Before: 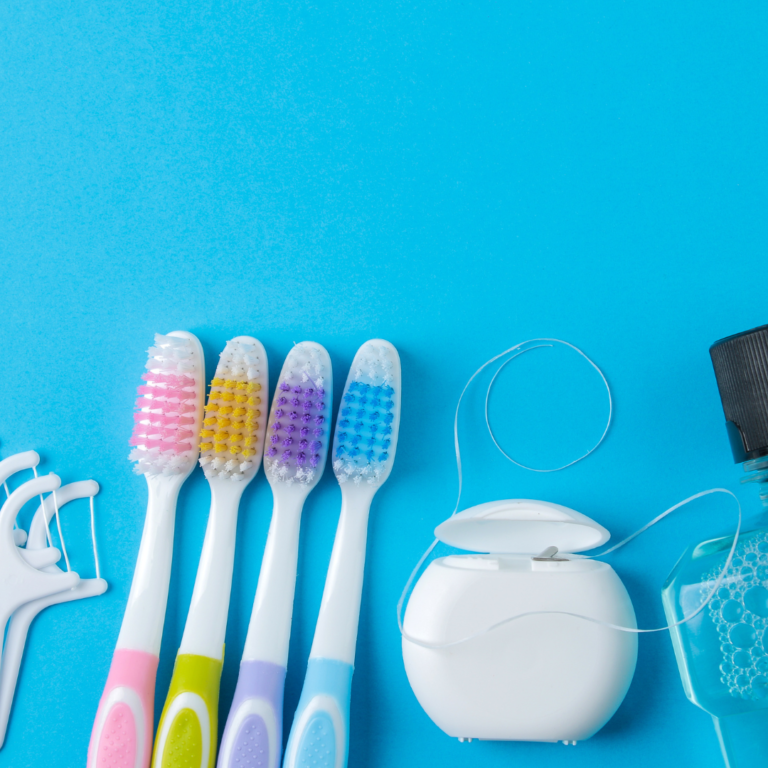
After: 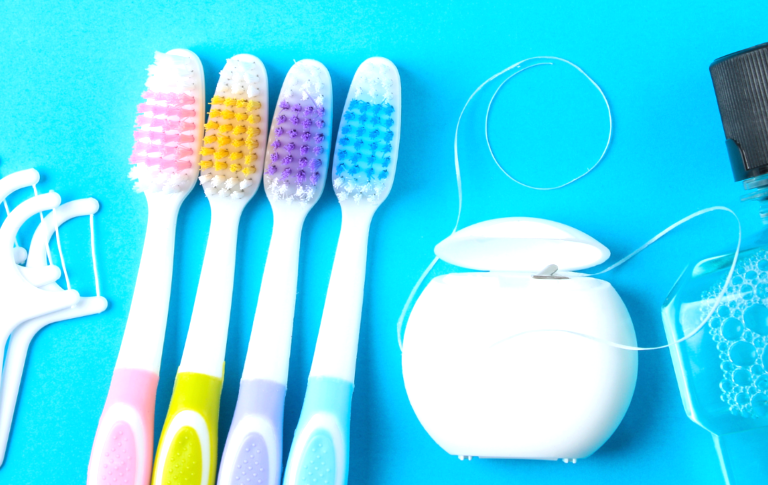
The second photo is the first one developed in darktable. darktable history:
exposure: black level correction 0, exposure 0.702 EV, compensate highlight preservation false
crop and rotate: top 36.746%
